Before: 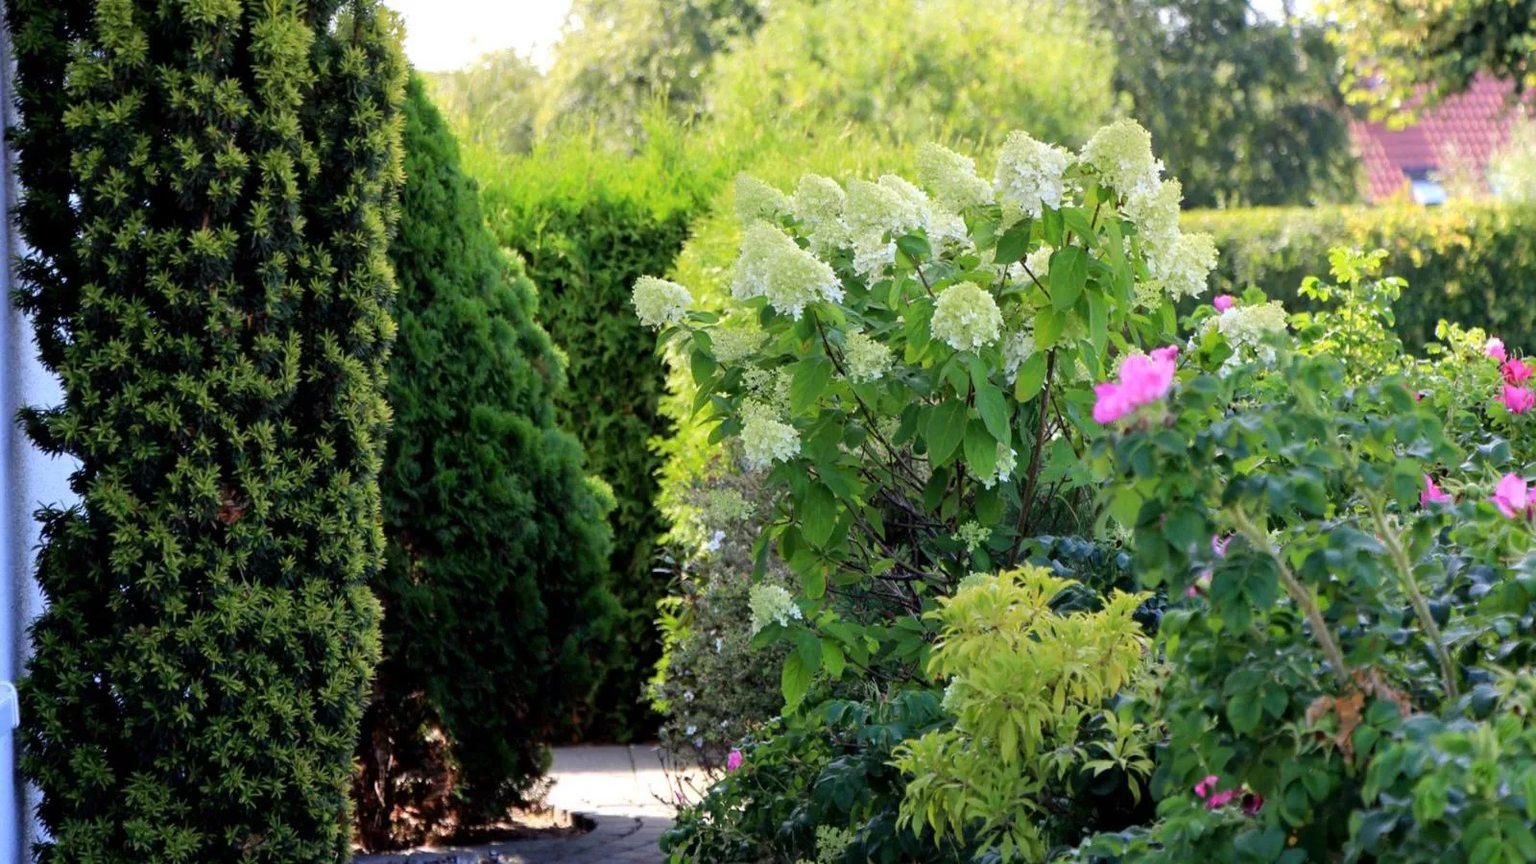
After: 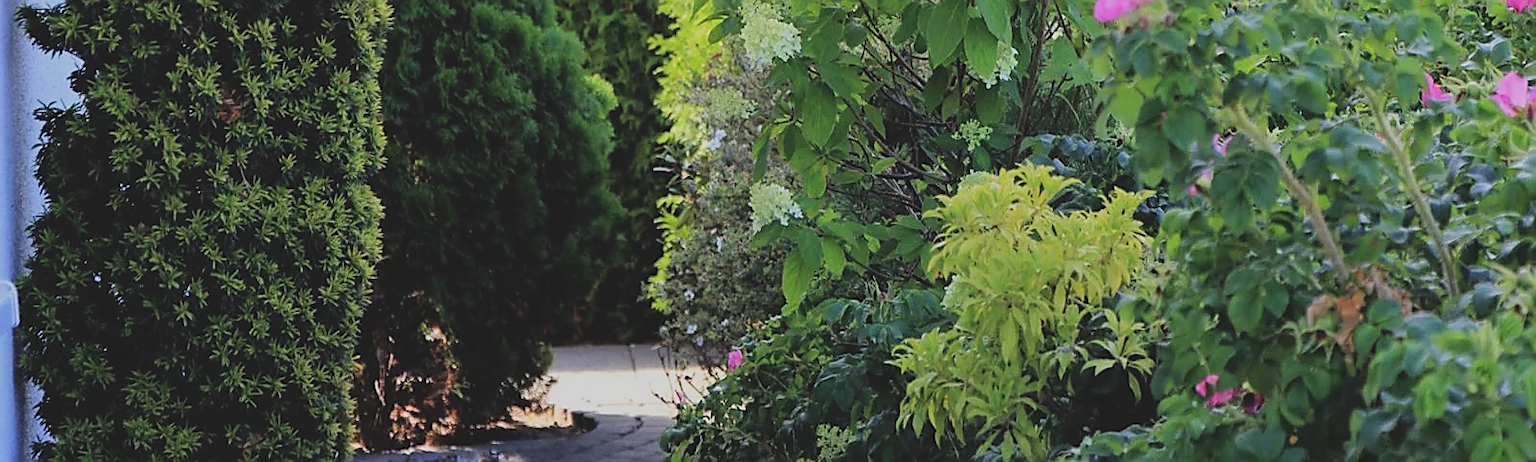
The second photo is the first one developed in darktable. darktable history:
crop and rotate: top 46.535%, right 0.008%
sharpen: radius 1.388, amount 1.264, threshold 0.758
filmic rgb: black relative exposure -16 EV, white relative exposure 6.92 EV, hardness 4.66, color science v6 (2022)
exposure: black level correction -0.023, exposure -0.035 EV, compensate exposure bias true, compensate highlight preservation false
